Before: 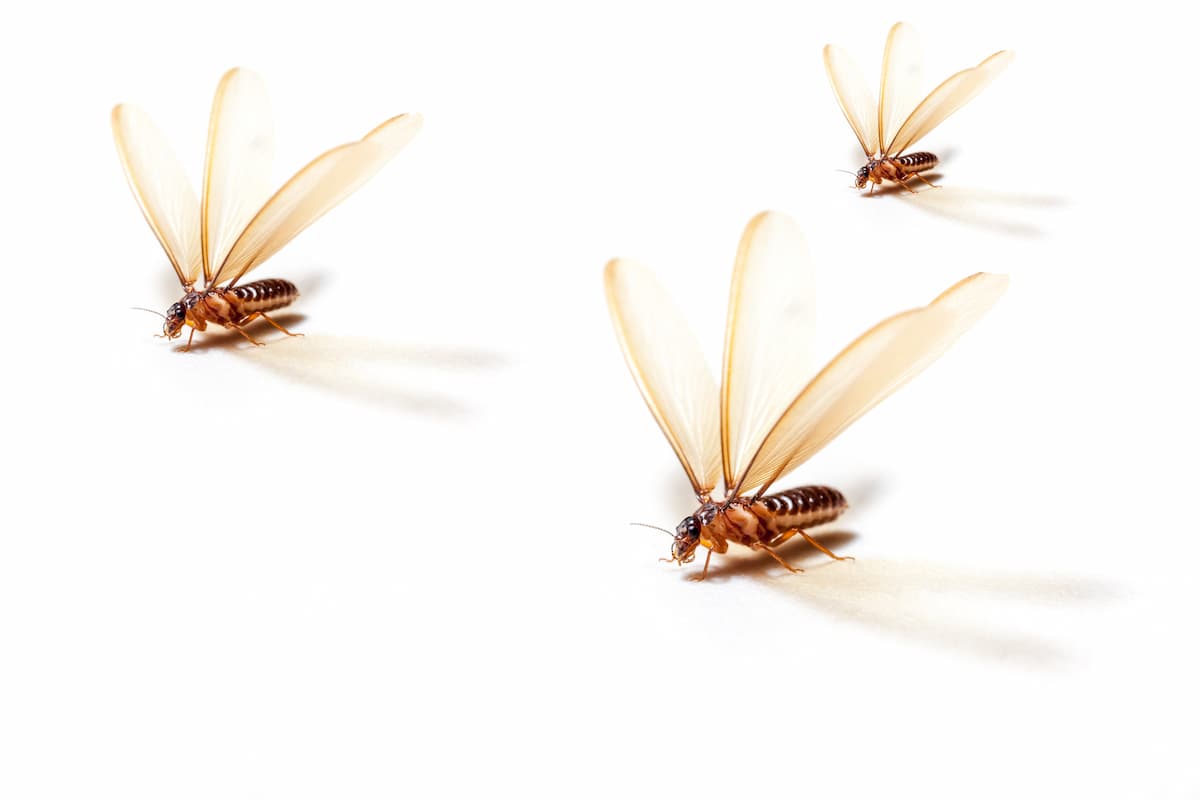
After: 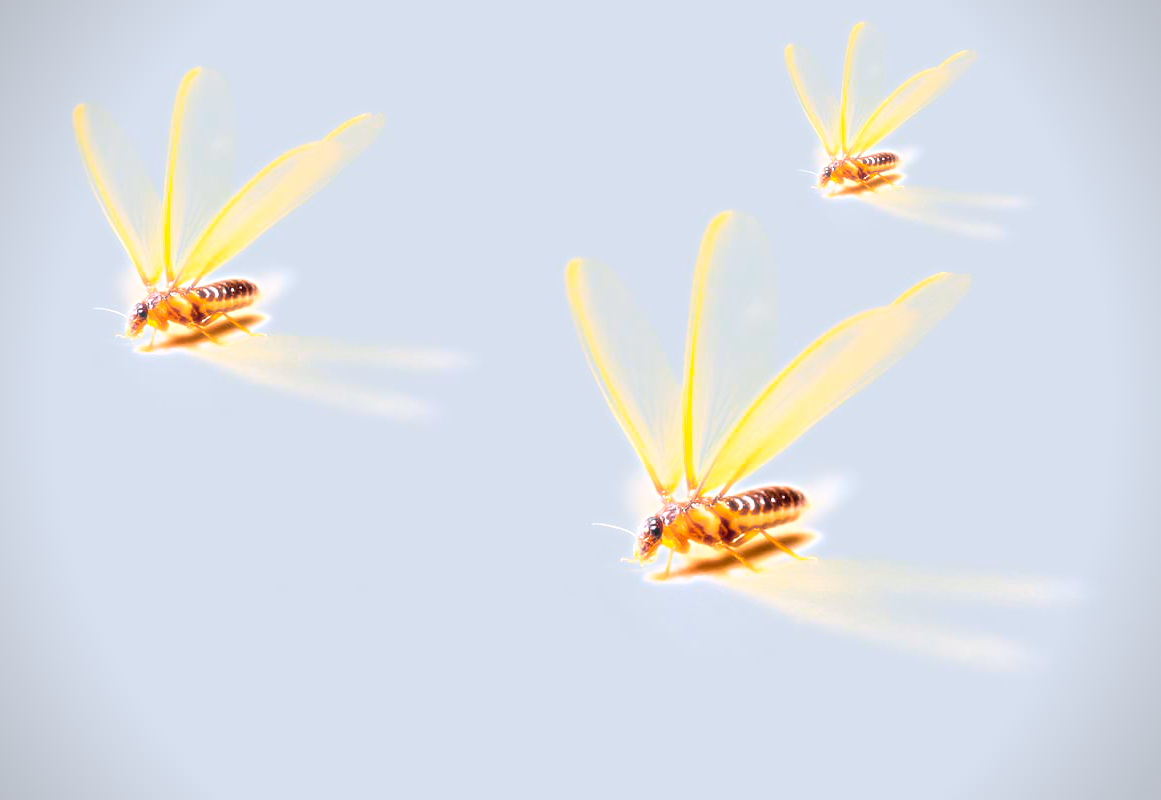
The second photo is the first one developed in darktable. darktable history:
exposure: black level correction 0, exposure 1 EV, compensate exposure bias true, compensate highlight preservation false
sharpen: on, module defaults
white balance: red 0.98, blue 1.034
crop and rotate: left 3.238%
bloom: size 0%, threshold 54.82%, strength 8.31%
vignetting: fall-off start 91.19%
color balance rgb: linear chroma grading › global chroma 15%, perceptual saturation grading › global saturation 30%
